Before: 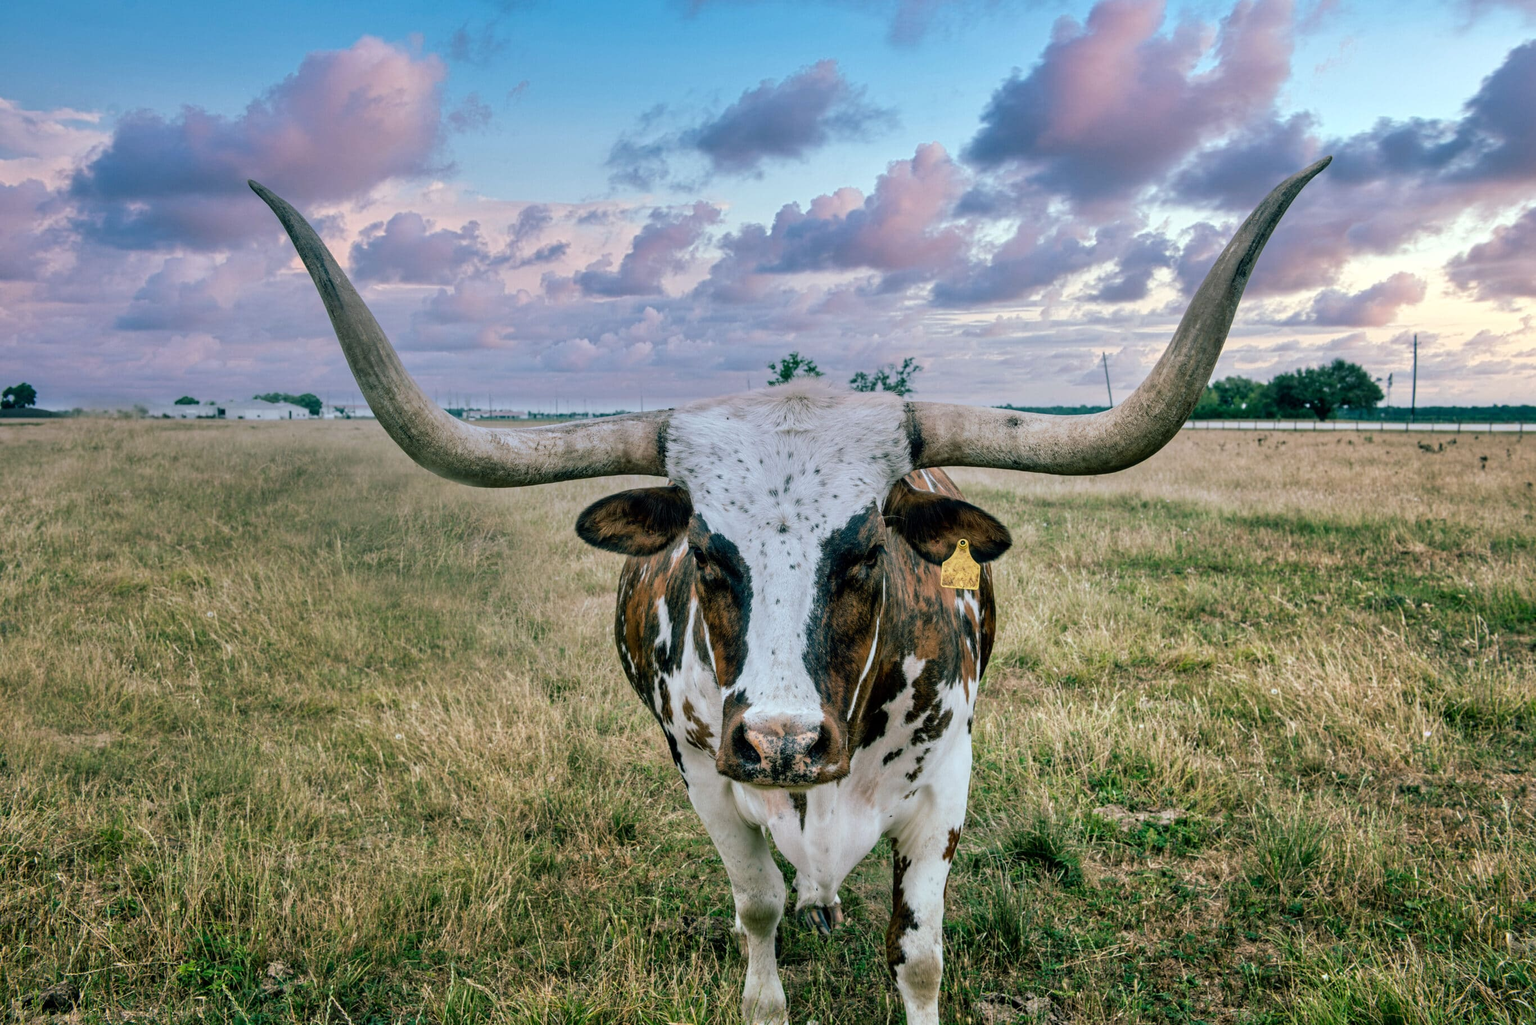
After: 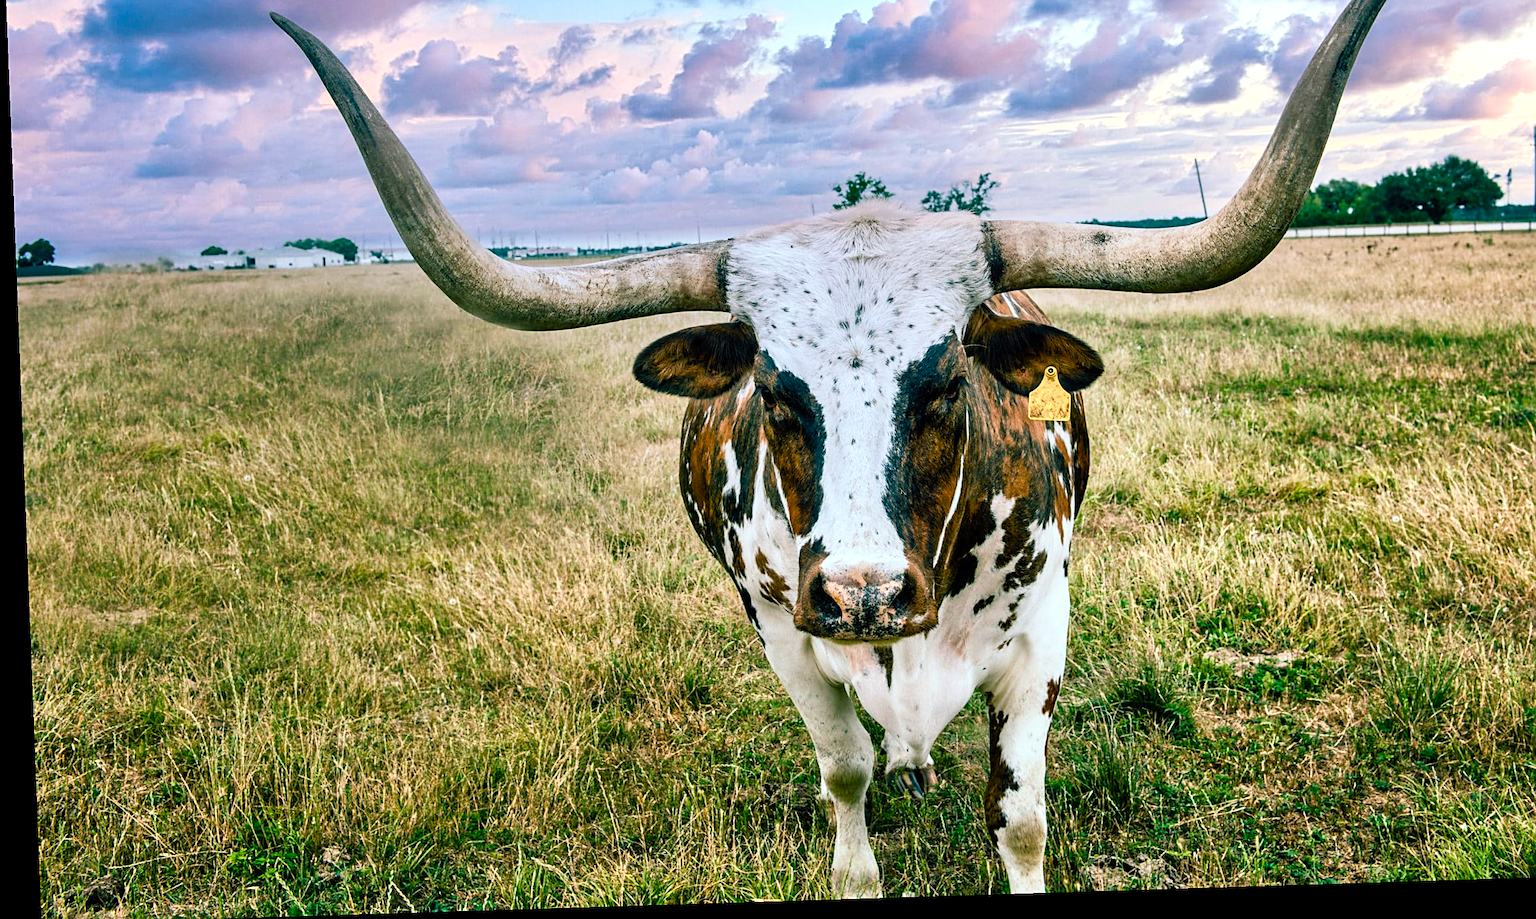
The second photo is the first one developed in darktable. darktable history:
shadows and highlights: shadows 37.27, highlights -28.18, soften with gaussian
crop: top 20.916%, right 9.437%, bottom 0.316%
contrast brightness saturation: contrast 0.2, brightness 0.16, saturation 0.22
sharpen: on, module defaults
rotate and perspective: rotation -2.22°, lens shift (horizontal) -0.022, automatic cropping off
white balance: red 1.009, blue 0.985
color balance rgb: perceptual saturation grading › highlights -29.58%, perceptual saturation grading › mid-tones 29.47%, perceptual saturation grading › shadows 59.73%, perceptual brilliance grading › global brilliance -17.79%, perceptual brilliance grading › highlights 28.73%, global vibrance 15.44%
